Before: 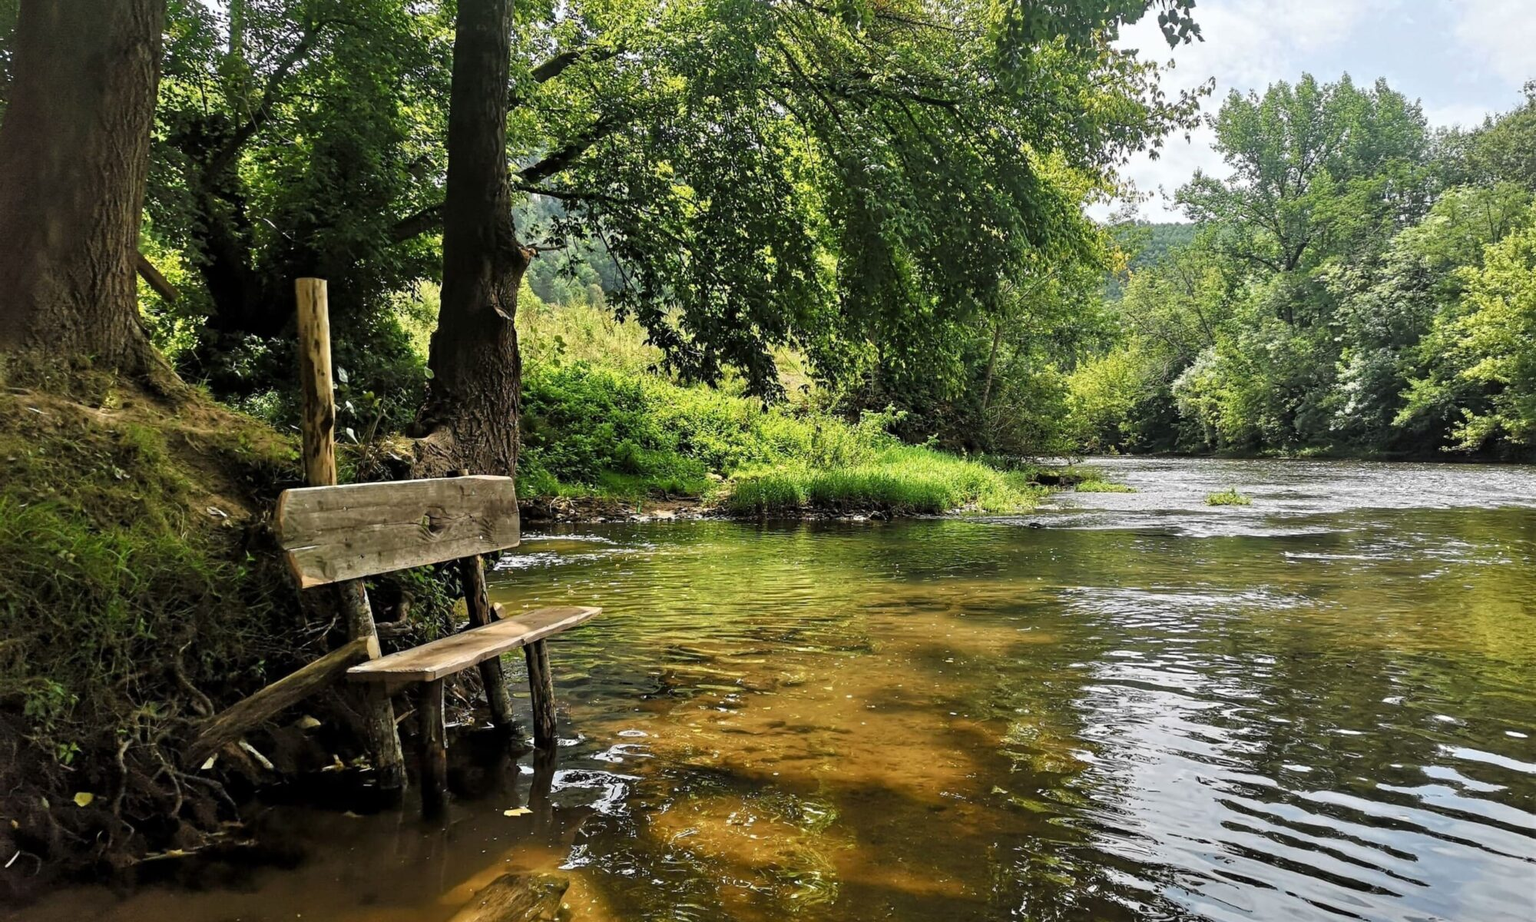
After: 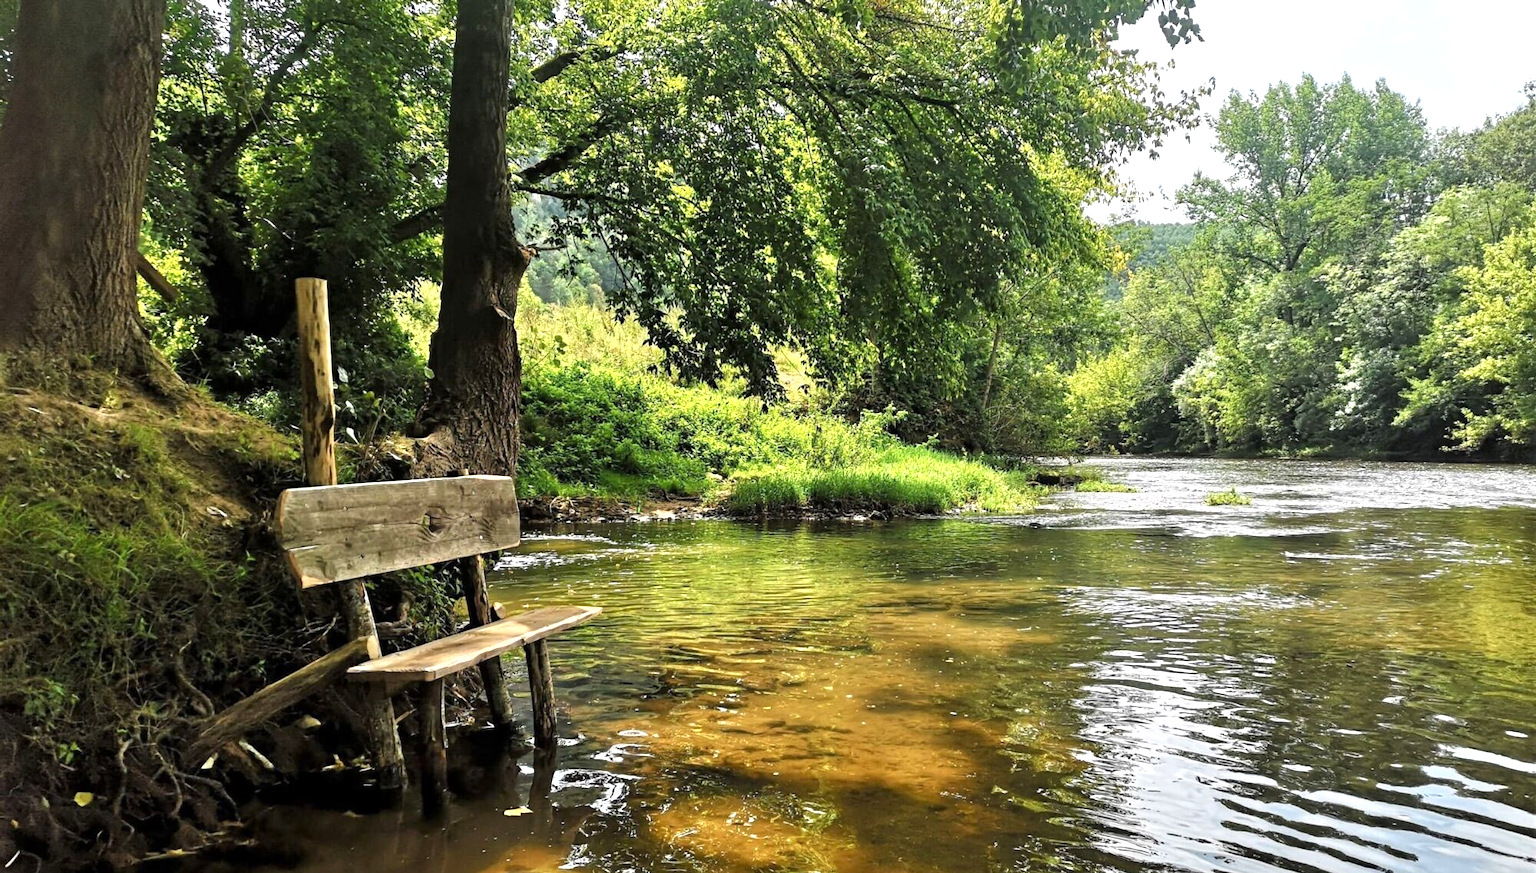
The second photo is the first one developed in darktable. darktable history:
crop and rotate: top 0%, bottom 5.097%
exposure: exposure 0.6 EV, compensate highlight preservation false
